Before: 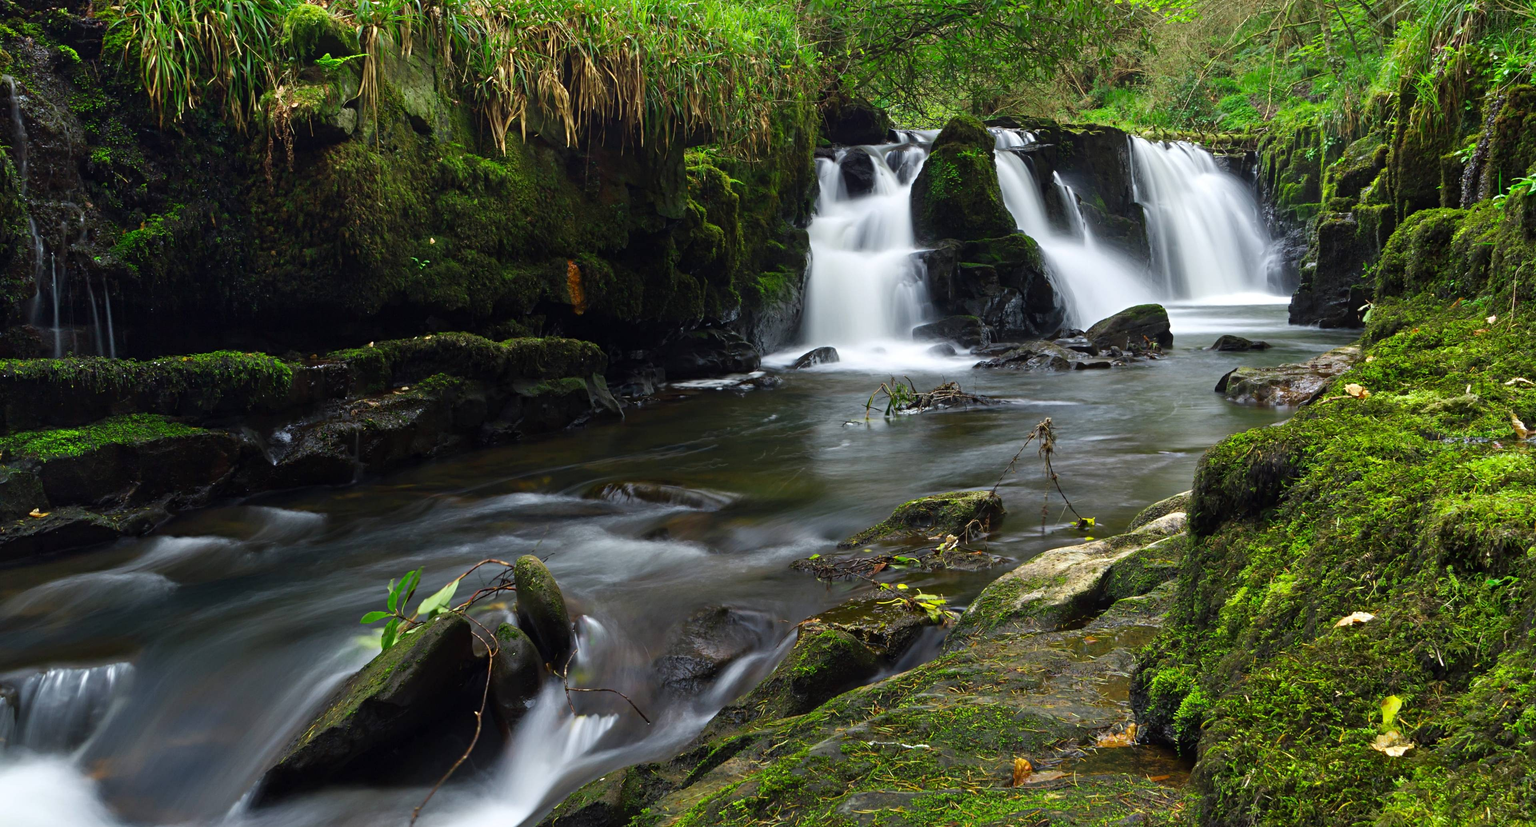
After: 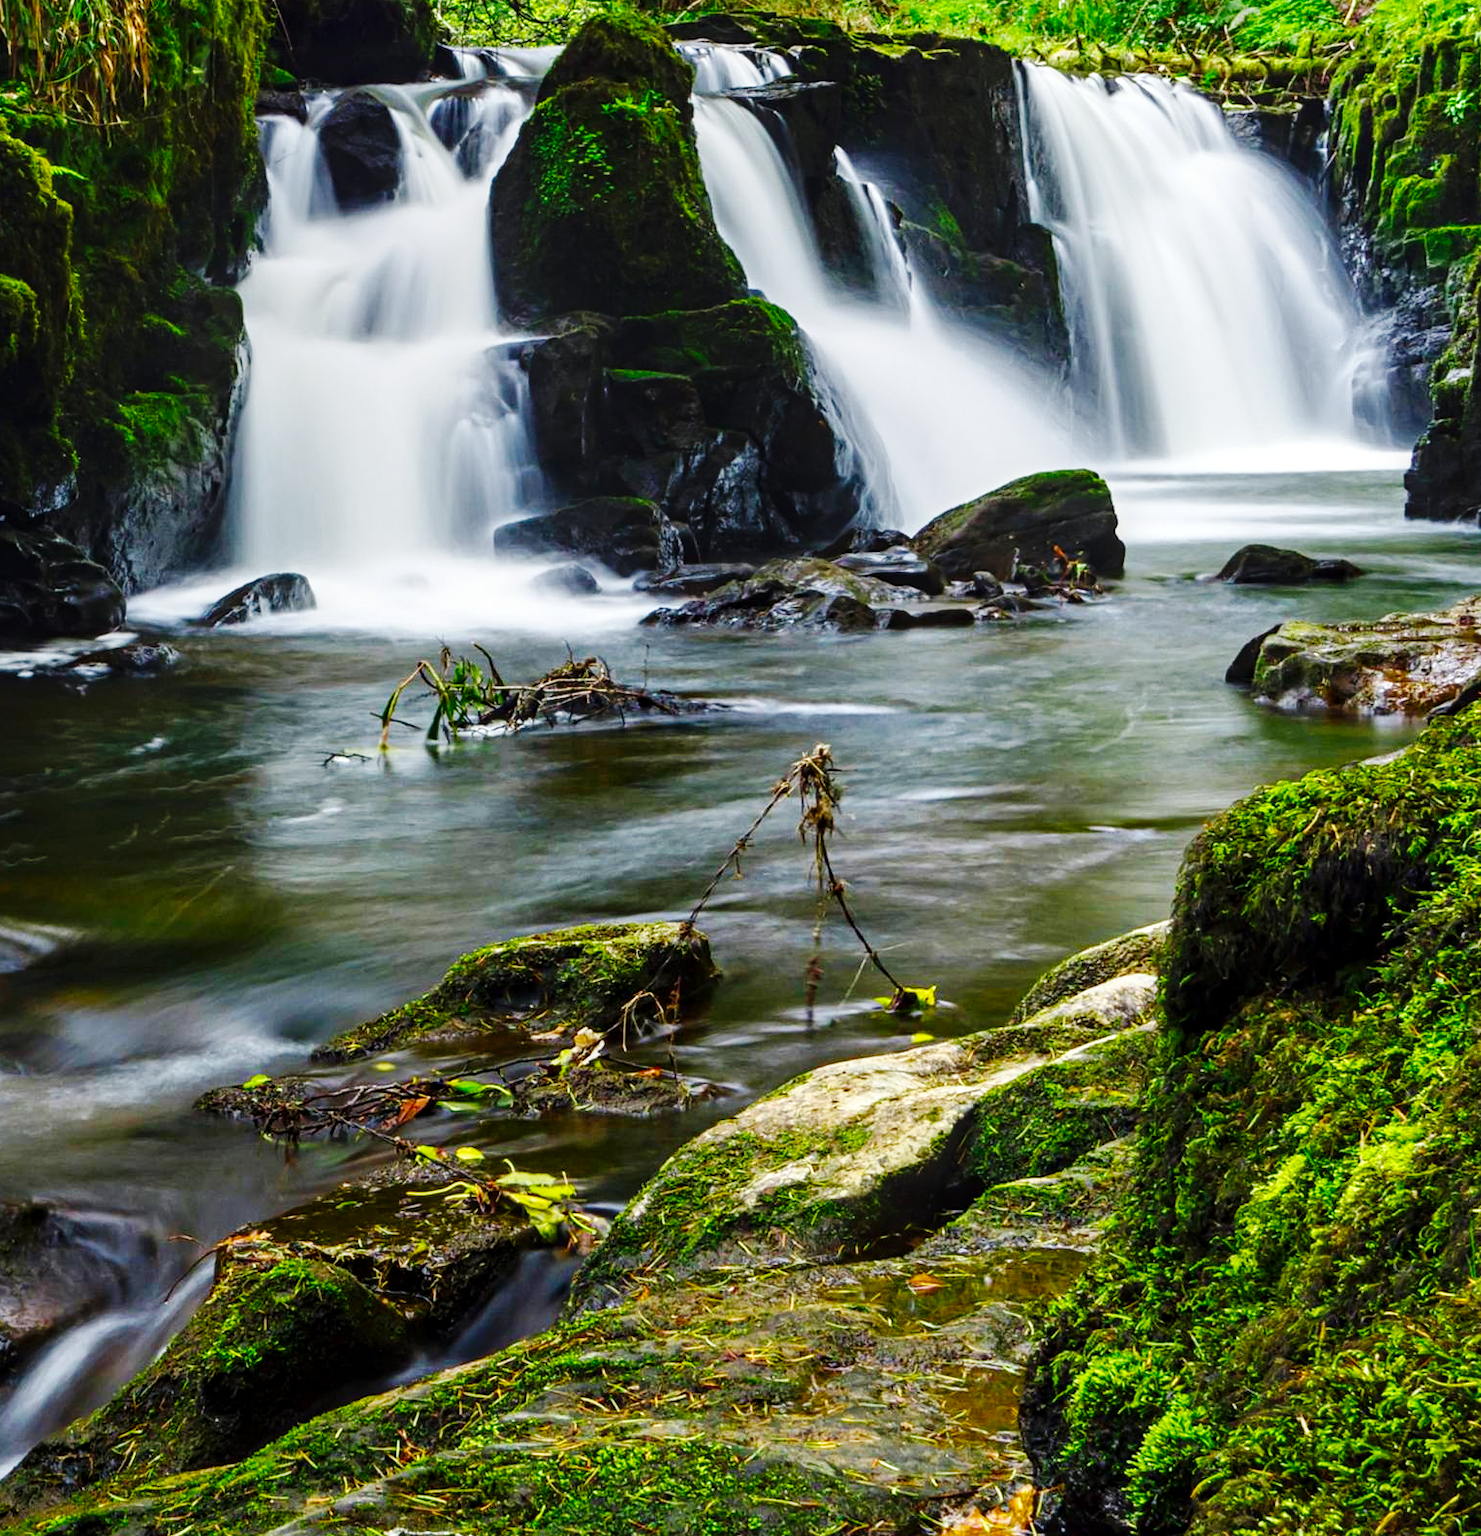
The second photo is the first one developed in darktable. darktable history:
local contrast: on, module defaults
crop: left 46.156%, top 13.383%, right 14.003%, bottom 9.943%
color balance rgb: perceptual saturation grading › global saturation 20%, perceptual saturation grading › highlights -25.082%, perceptual saturation grading › shadows 25.249%, global vibrance 20%
base curve: curves: ch0 [(0, 0) (0.036, 0.025) (0.121, 0.166) (0.206, 0.329) (0.605, 0.79) (1, 1)], preserve colors none
